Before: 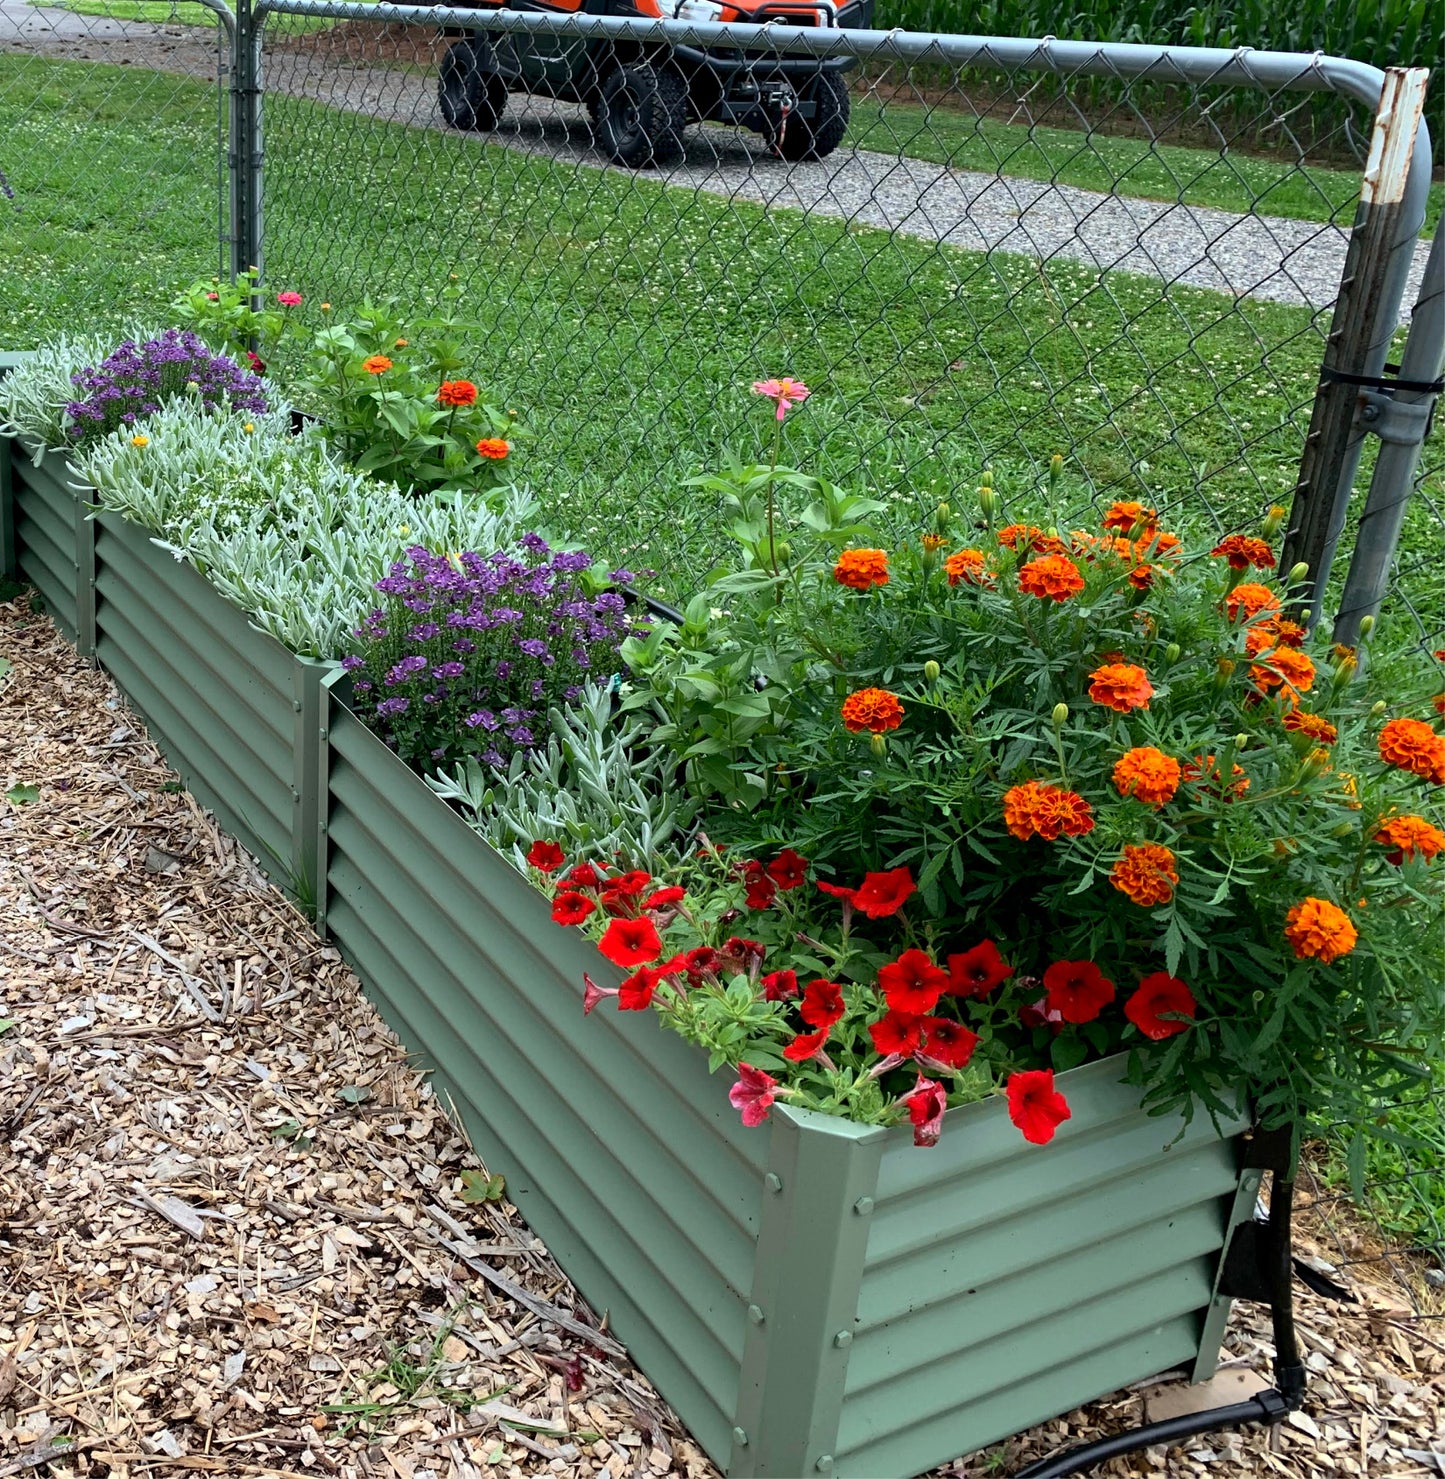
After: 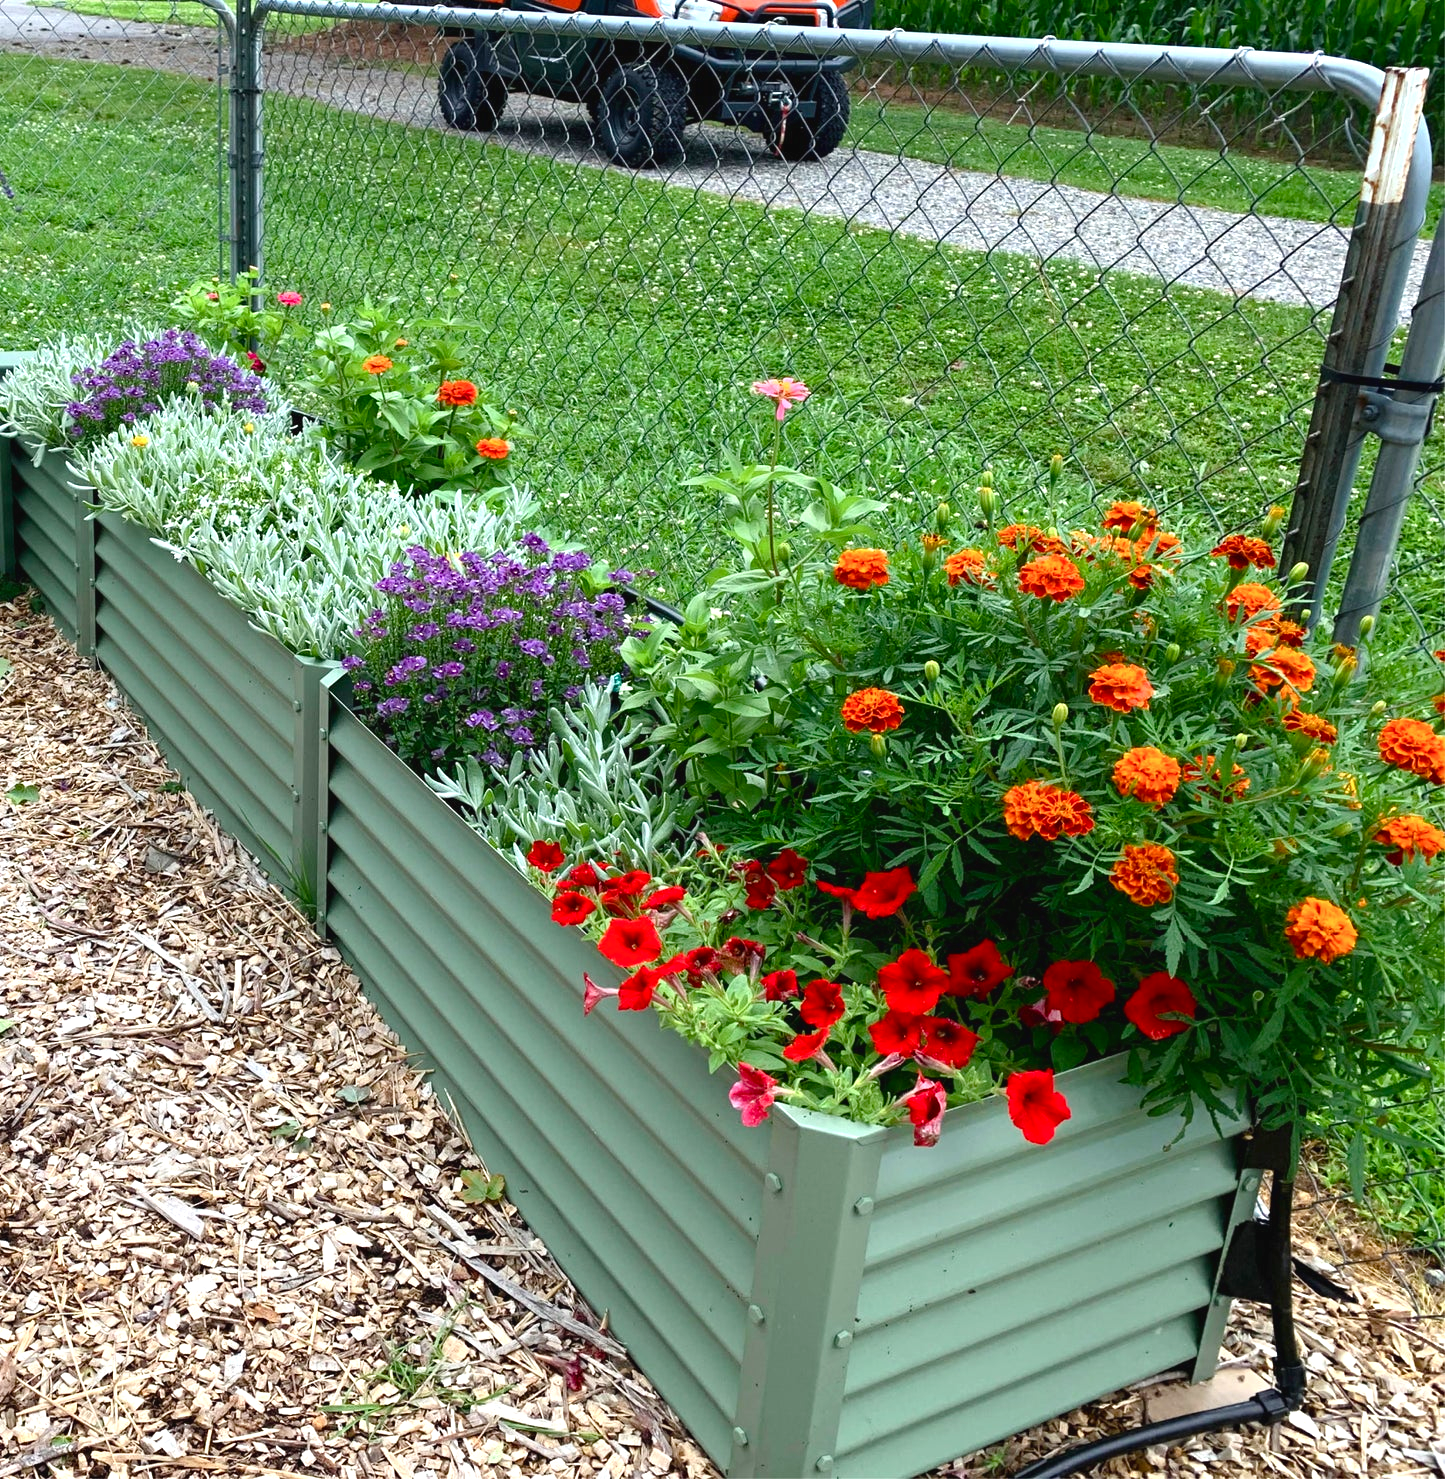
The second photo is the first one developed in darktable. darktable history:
color balance rgb: perceptual saturation grading › global saturation 20%, perceptual saturation grading › highlights -25%, perceptual saturation grading › shadows 25%
exposure: black level correction -0.002, exposure 0.54 EV, compensate highlight preservation false
